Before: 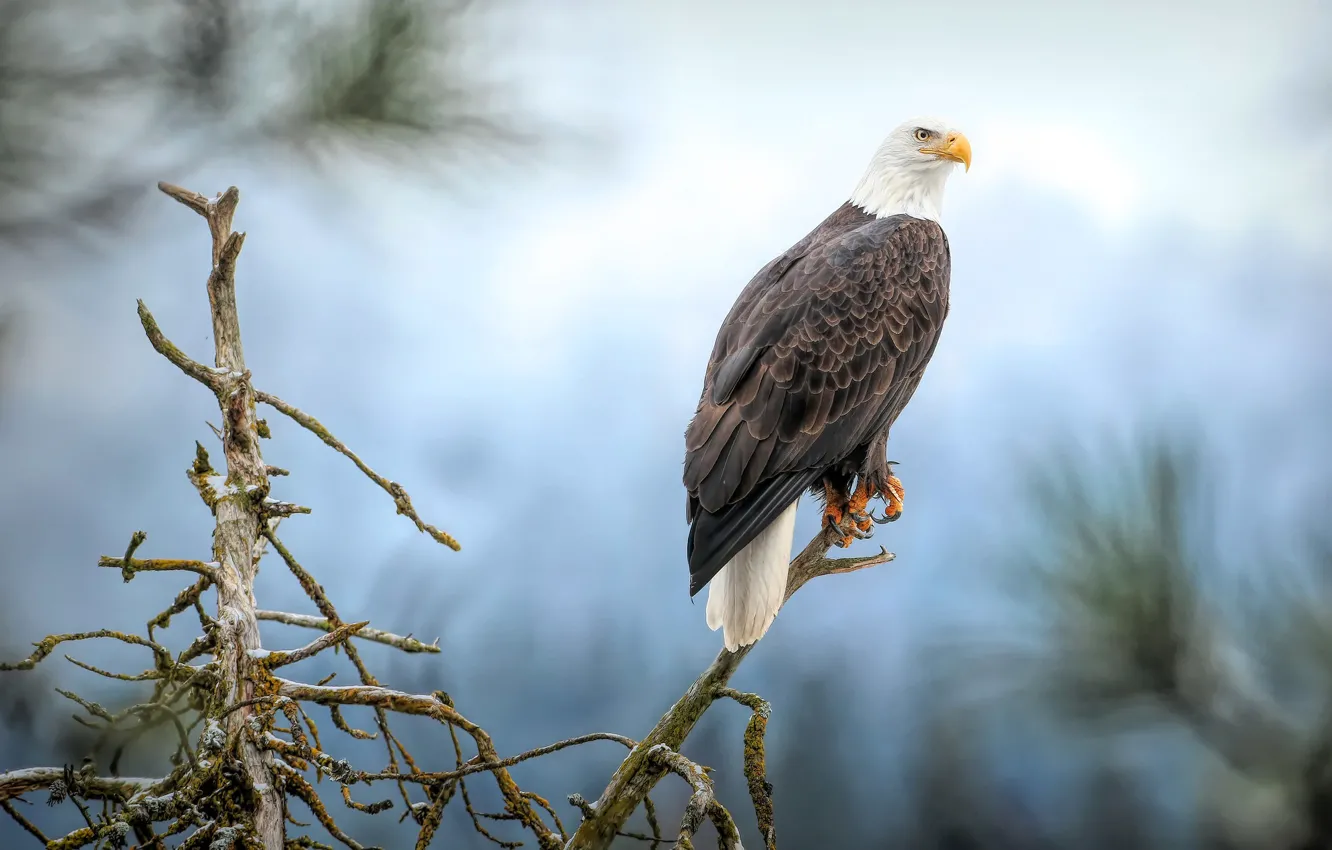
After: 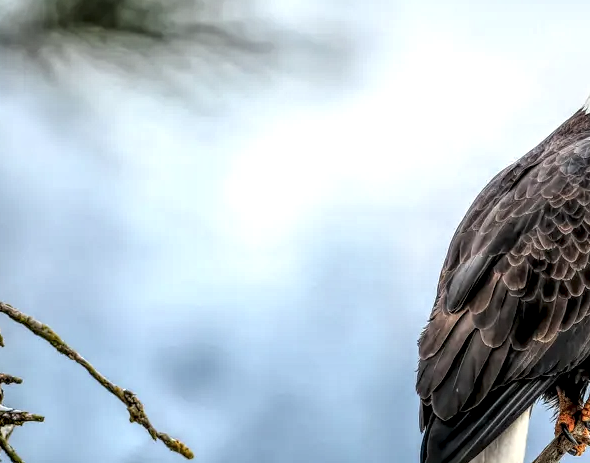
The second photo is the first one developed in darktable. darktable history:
tone equalizer: edges refinement/feathering 500, mask exposure compensation -1.57 EV, preserve details no
local contrast: highlights 19%, detail 187%
crop: left 20.063%, top 10.845%, right 35.576%, bottom 34.616%
